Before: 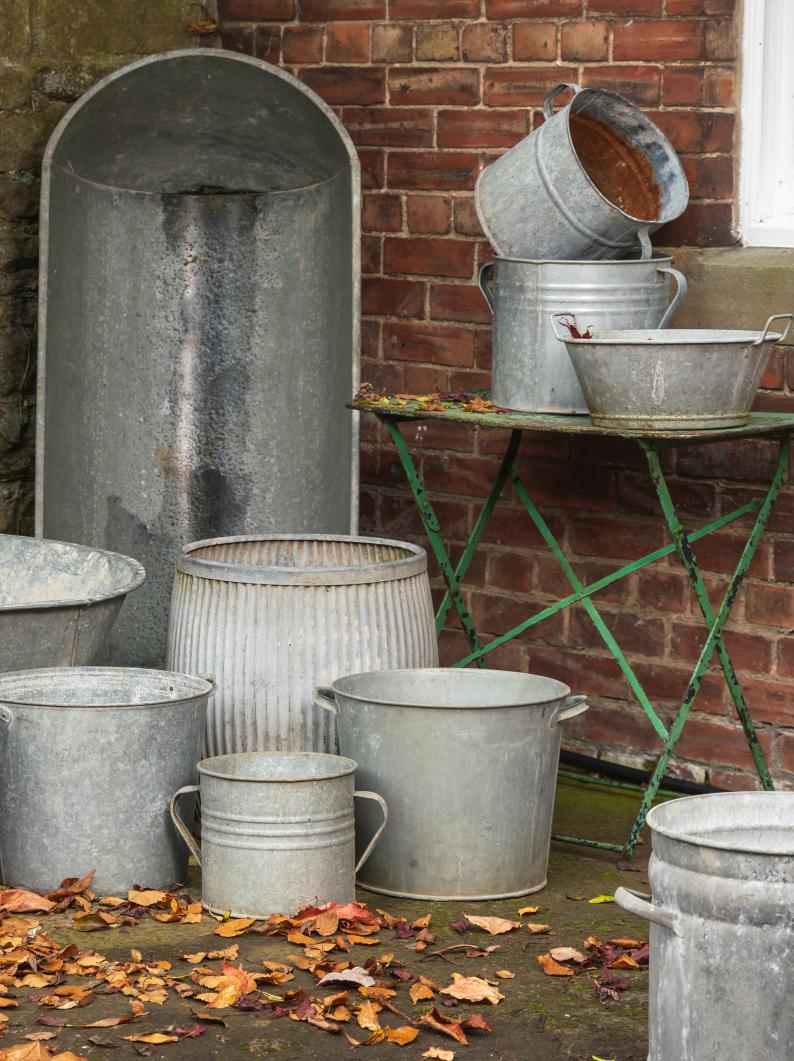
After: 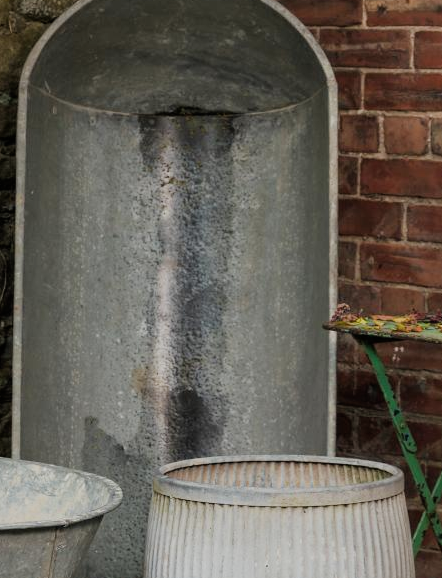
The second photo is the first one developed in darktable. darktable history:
crop and rotate: left 3.021%, top 7.542%, right 41.273%, bottom 37.914%
filmic rgb: black relative exposure -7.65 EV, white relative exposure 4.56 EV, hardness 3.61
